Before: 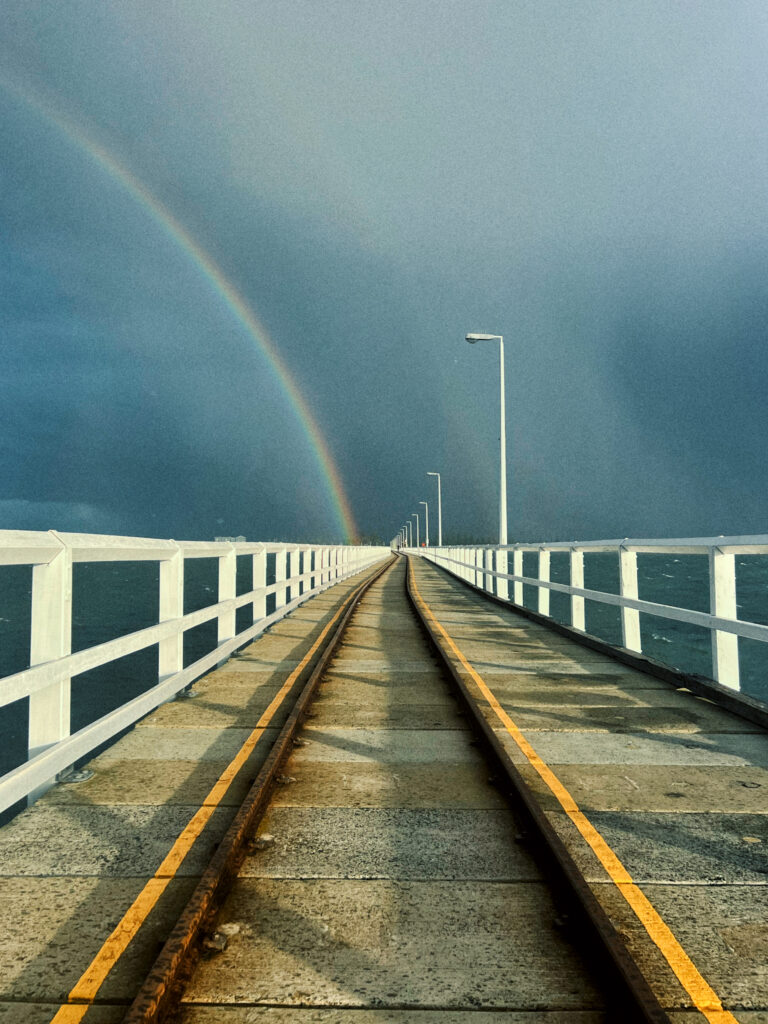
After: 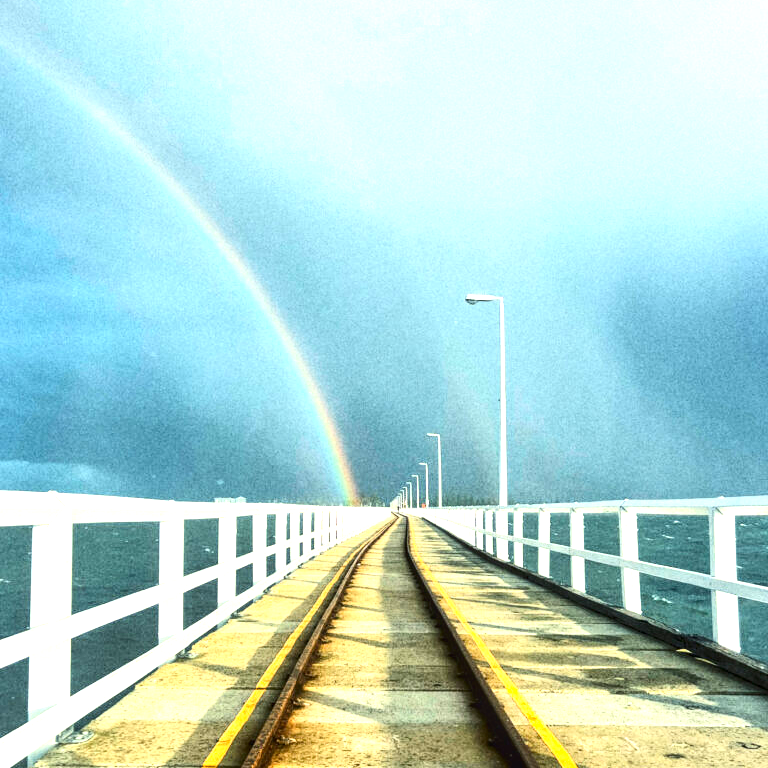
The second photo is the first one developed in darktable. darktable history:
crop: top 3.857%, bottom 21.132%
color balance rgb: perceptual saturation grading › global saturation 10%, global vibrance 10%
contrast brightness saturation: contrast 0.22
local contrast: on, module defaults
exposure: black level correction 0, exposure 1.55 EV, compensate exposure bias true, compensate highlight preservation false
